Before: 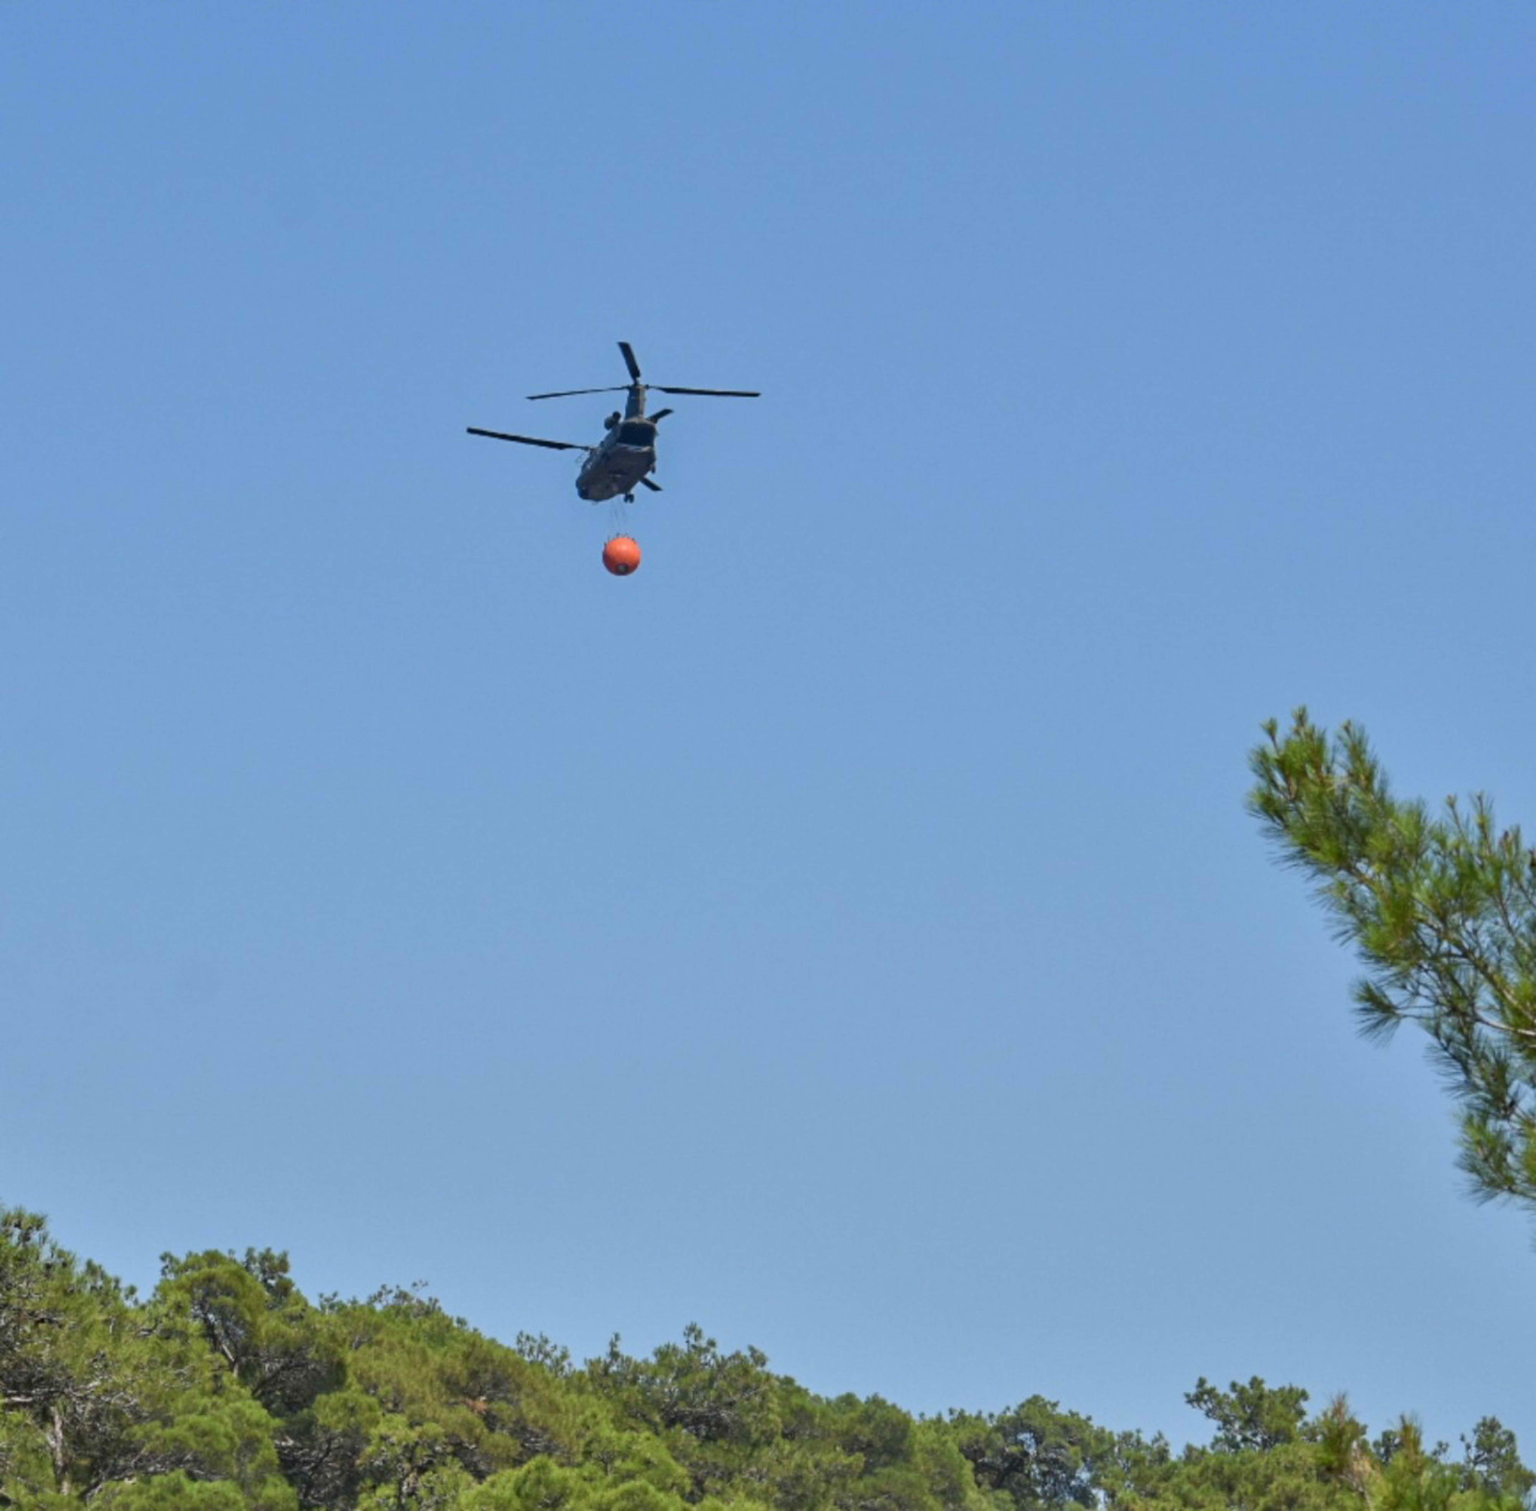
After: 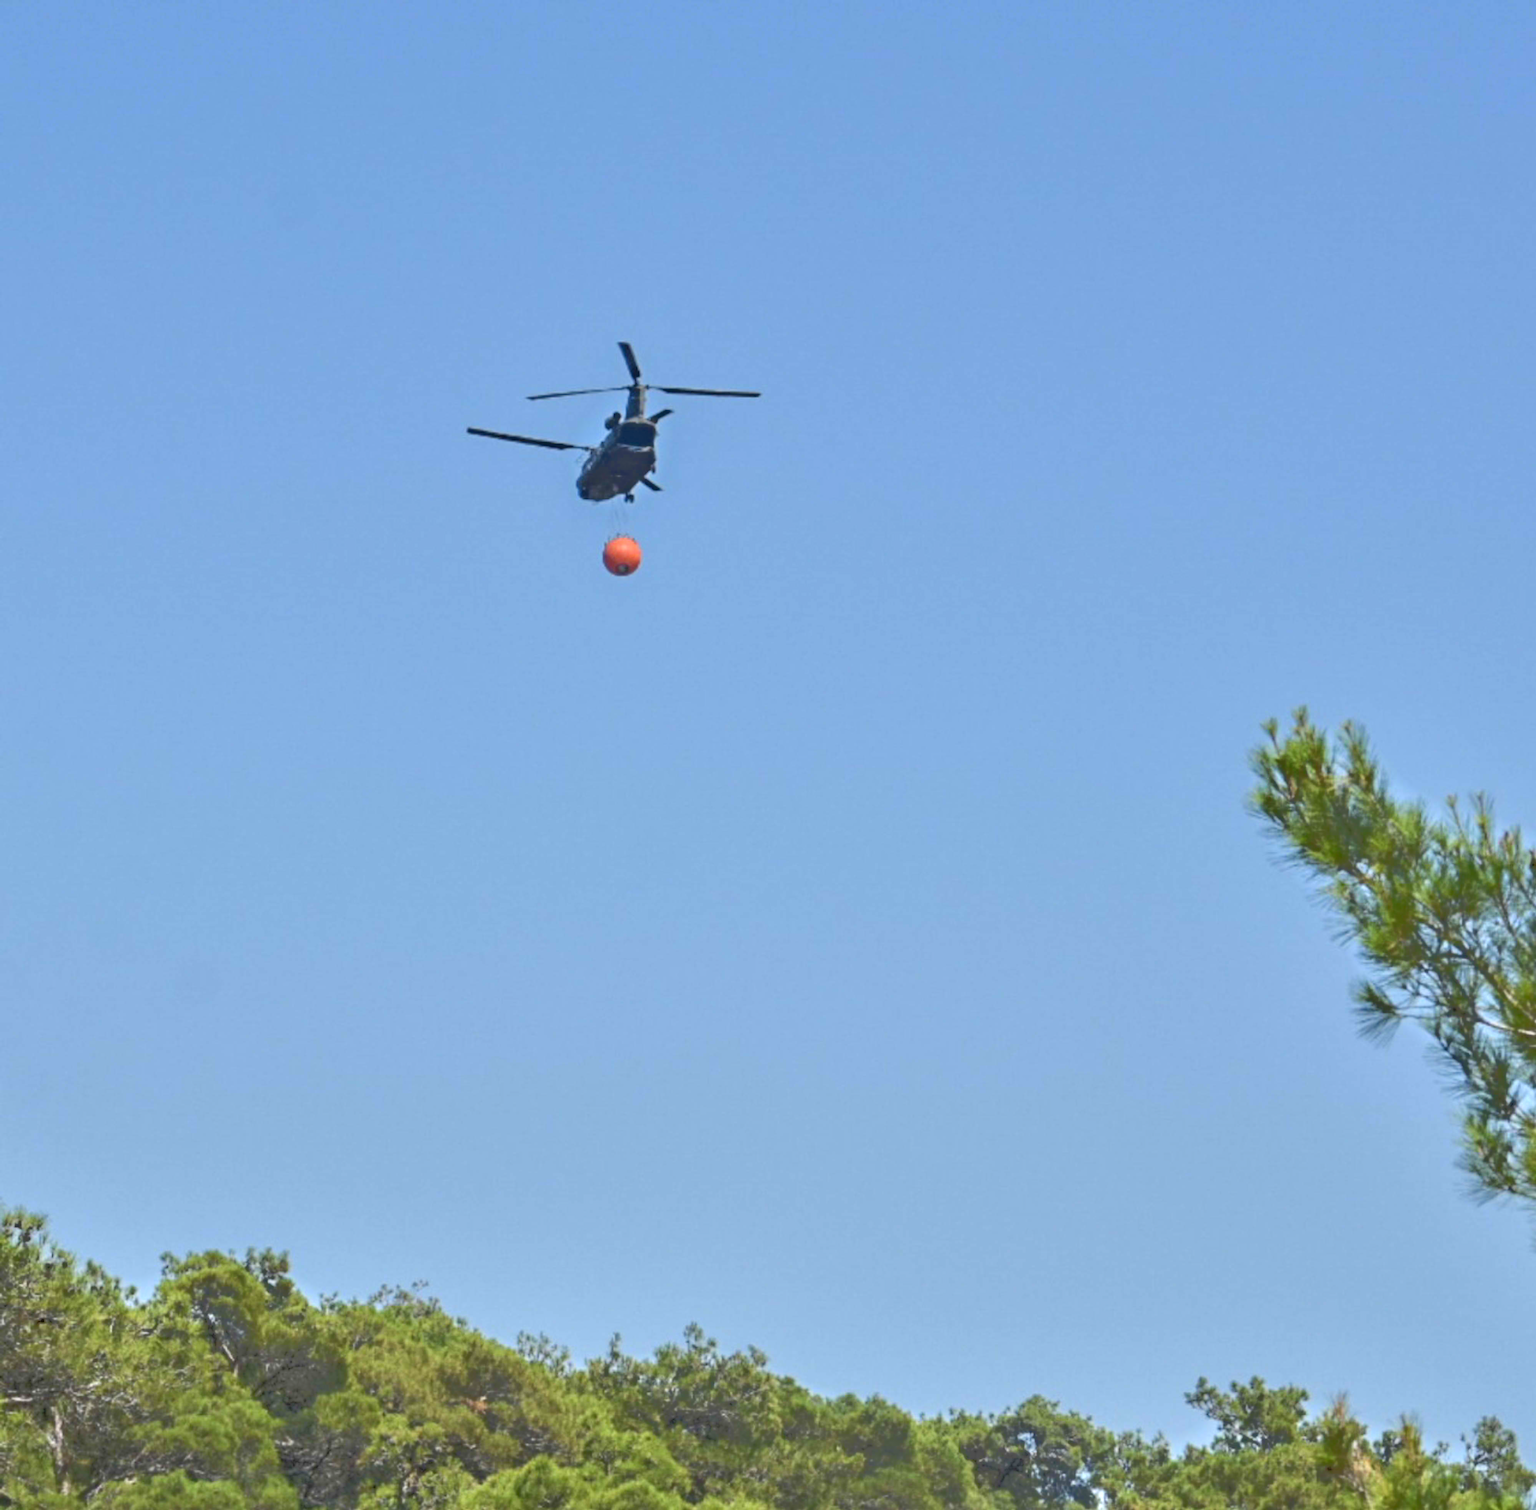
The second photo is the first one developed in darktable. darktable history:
exposure: black level correction 0, exposure 0.703 EV, compensate exposure bias true, compensate highlight preservation false
tone equalizer: -7 EV -0.608 EV, -6 EV 0.992 EV, -5 EV -0.454 EV, -4 EV 0.421 EV, -3 EV 0.439 EV, -2 EV 0.142 EV, -1 EV -0.153 EV, +0 EV -0.385 EV
